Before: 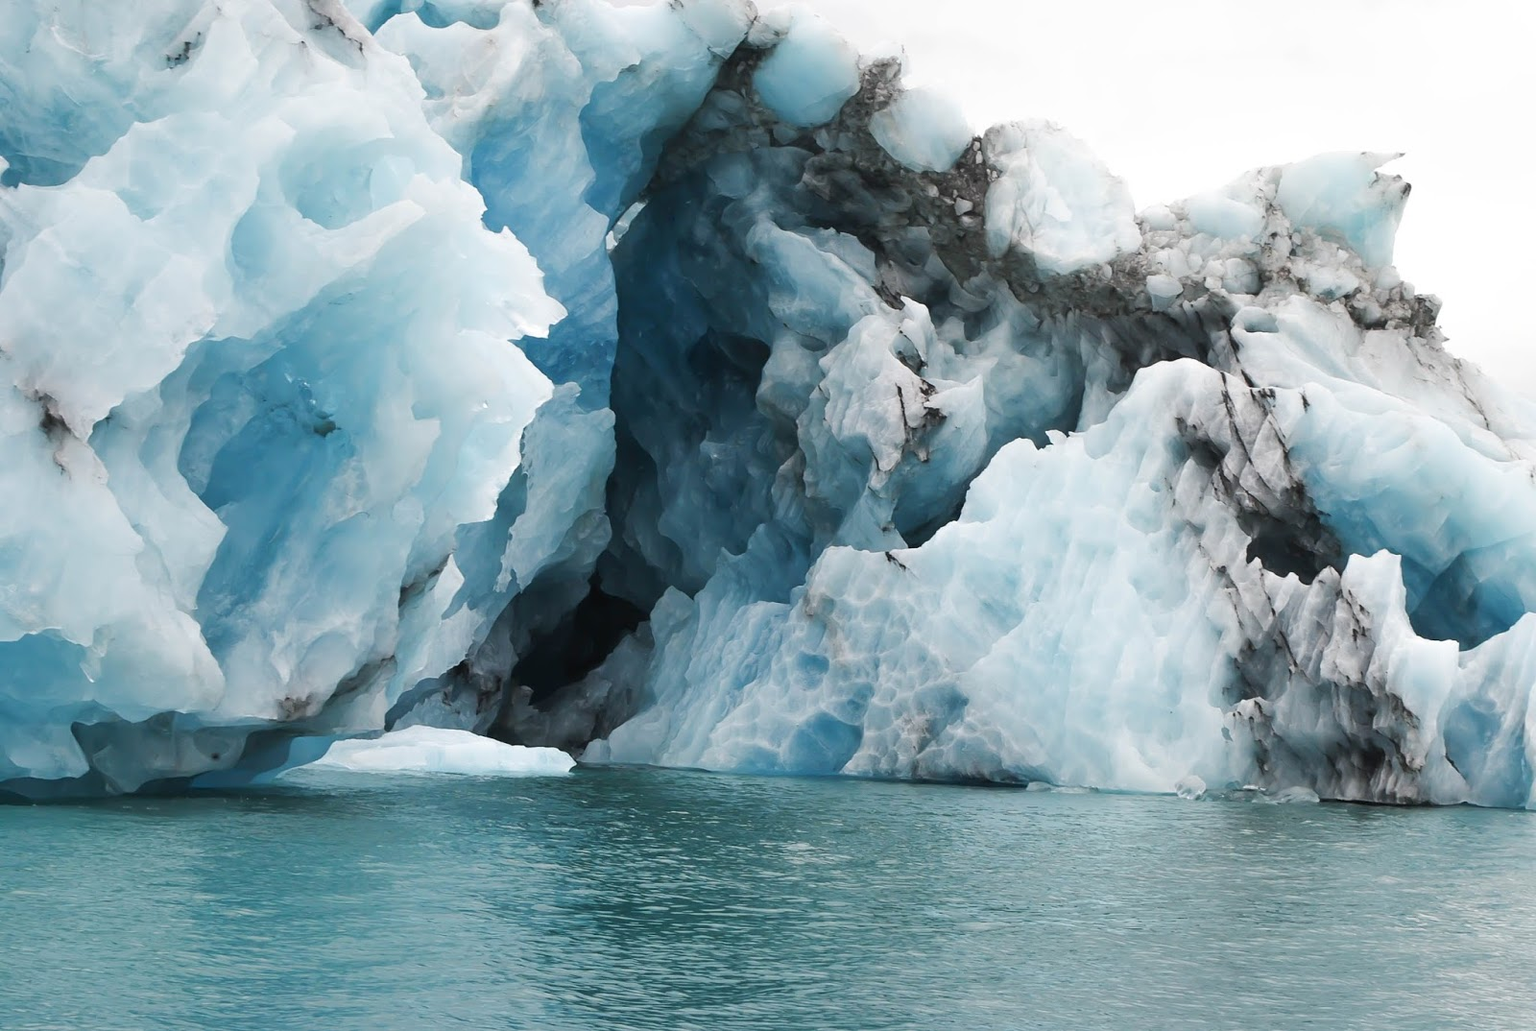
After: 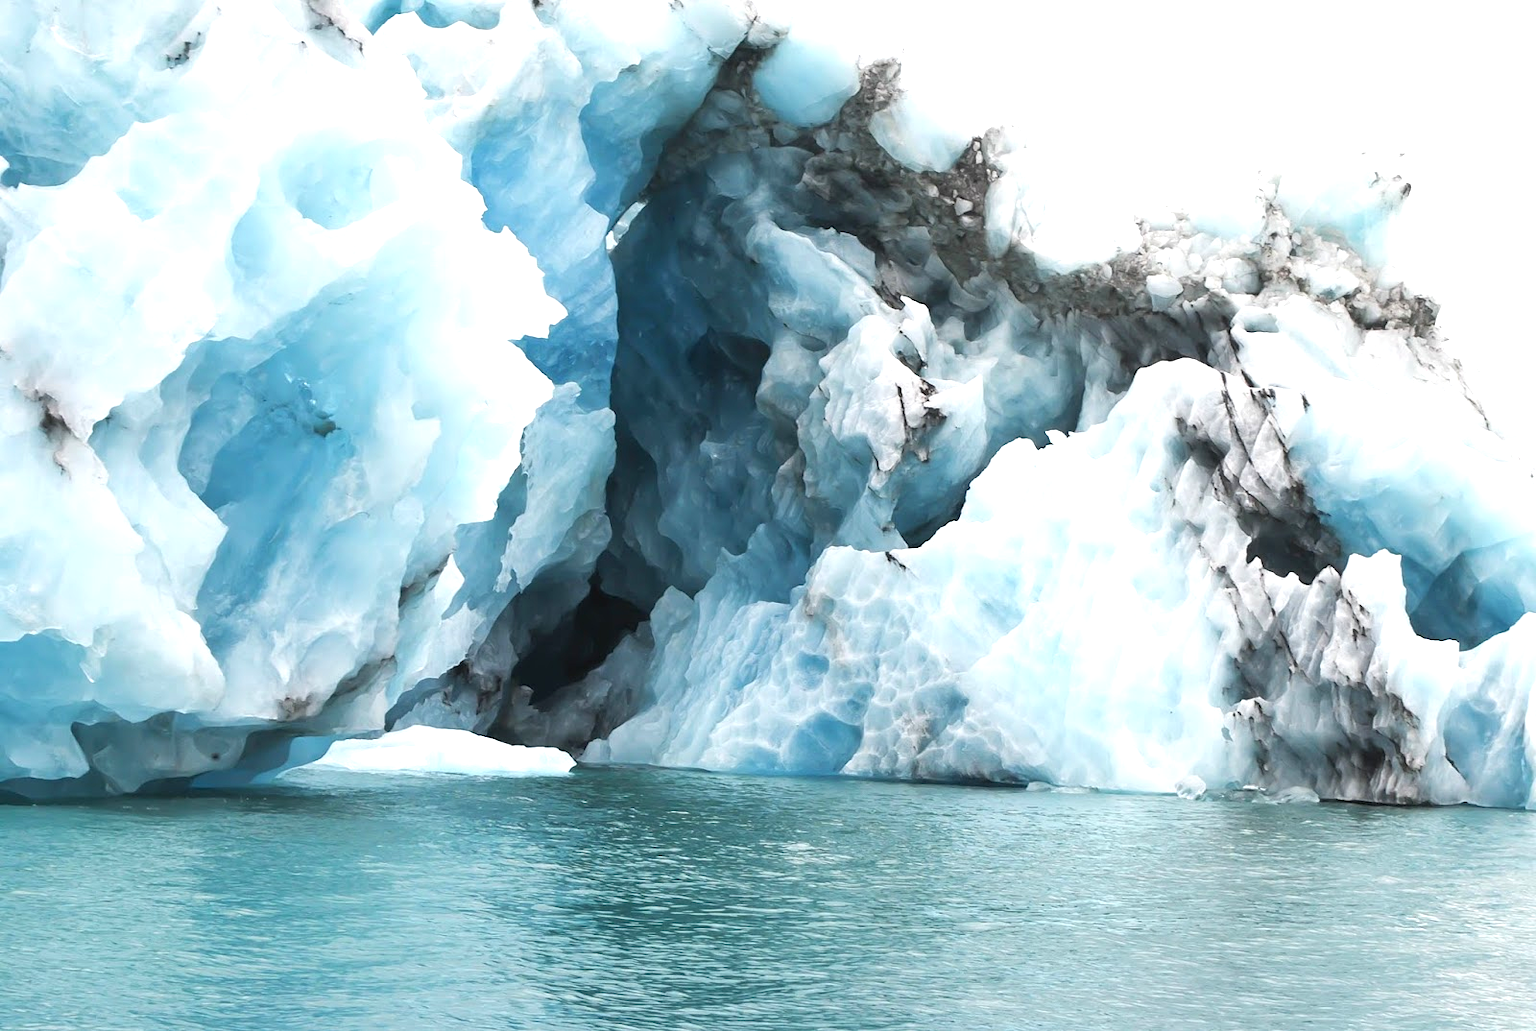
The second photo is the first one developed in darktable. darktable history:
exposure: exposure 0.748 EV, compensate highlight preservation false
